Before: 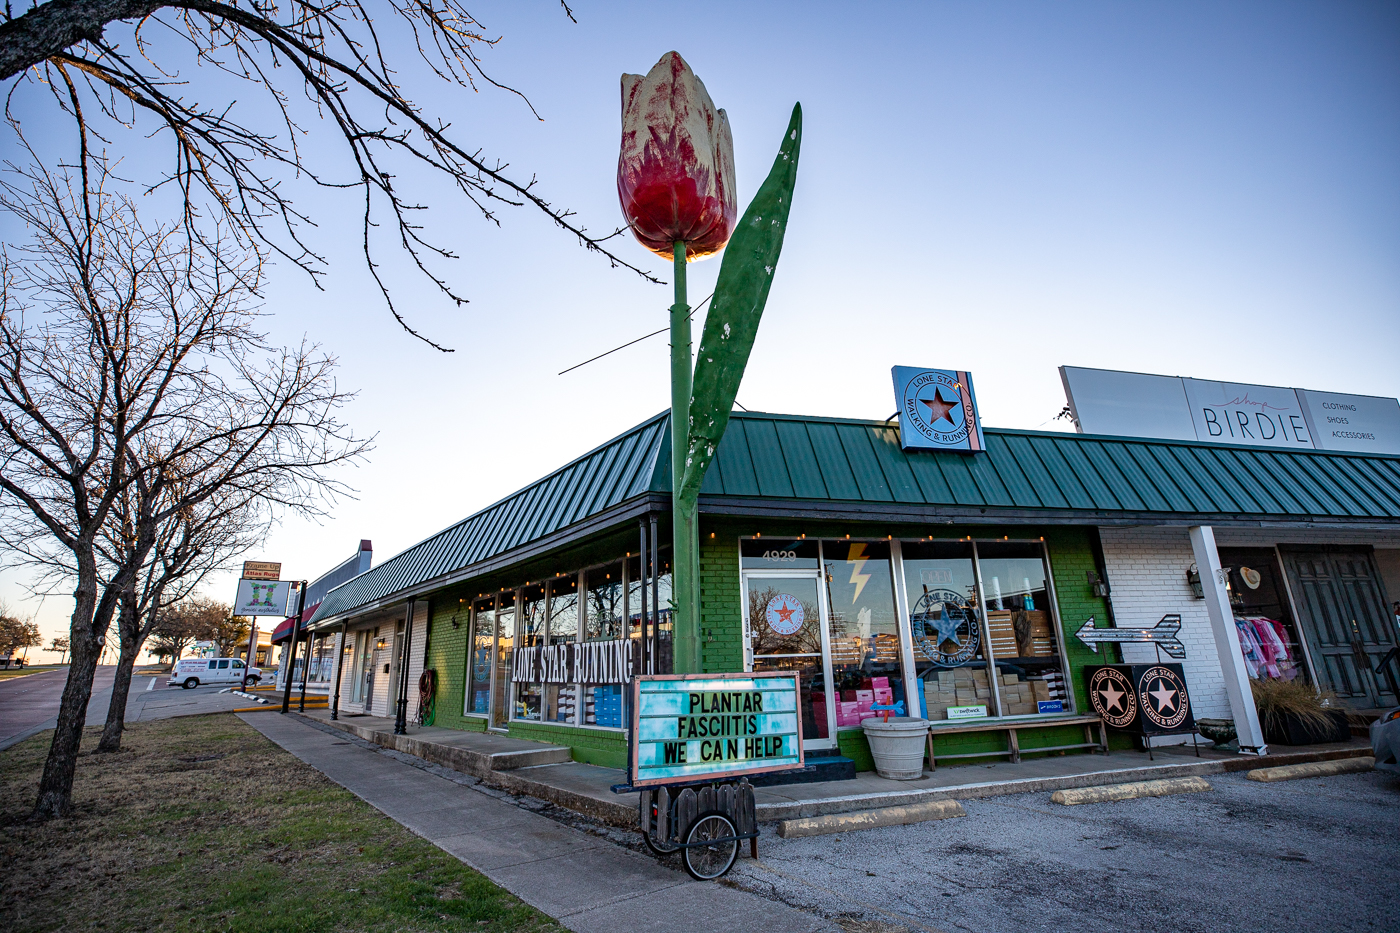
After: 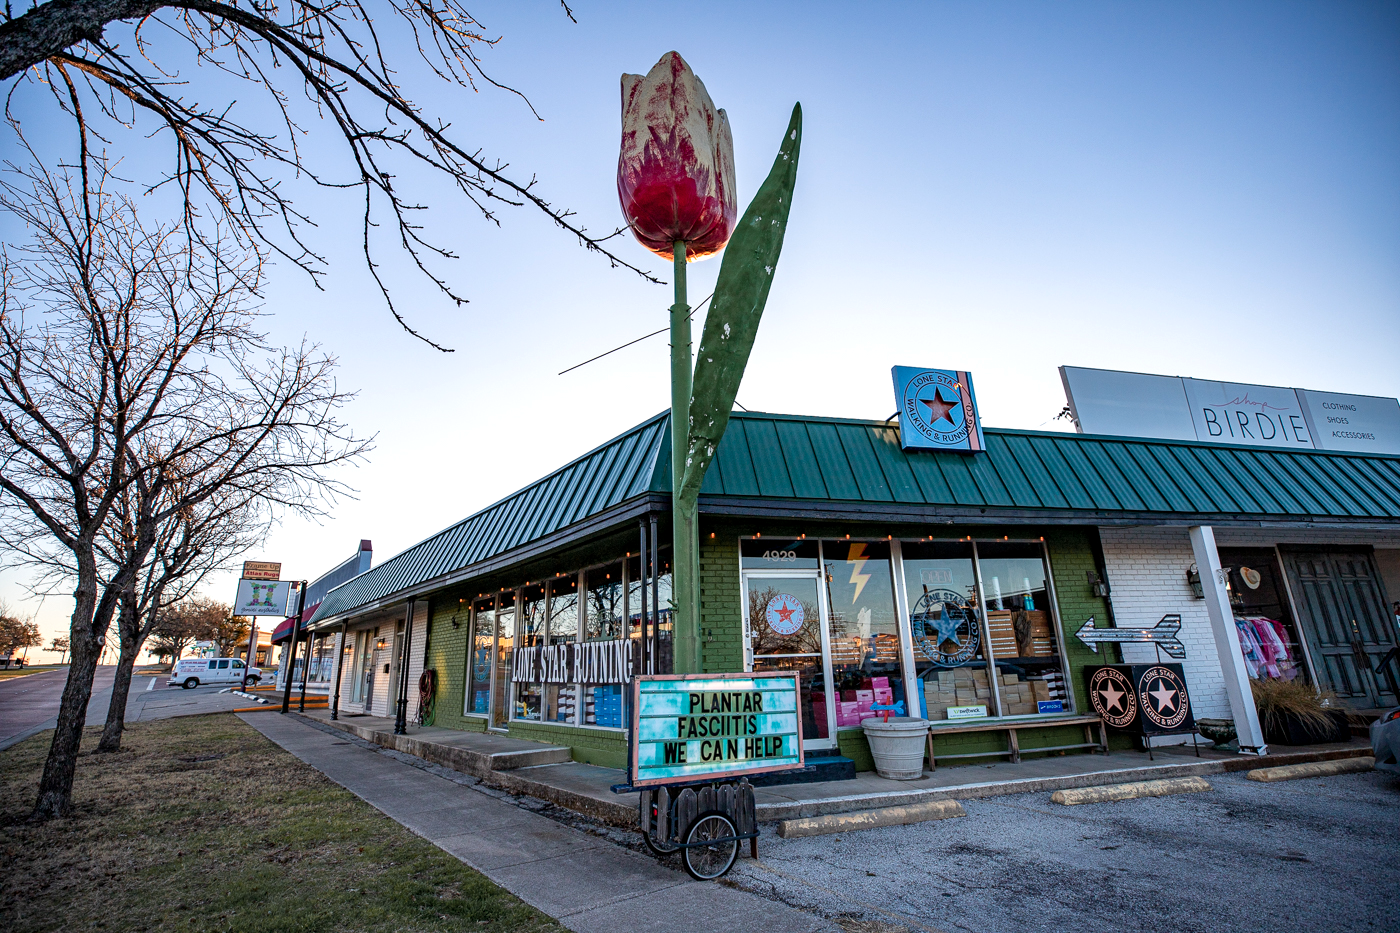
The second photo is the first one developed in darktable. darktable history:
local contrast: highlights 105%, shadows 98%, detail 119%, midtone range 0.2
color zones: curves: ch1 [(0.263, 0.53) (0.376, 0.287) (0.487, 0.512) (0.748, 0.547) (1, 0.513)]; ch2 [(0.262, 0.45) (0.751, 0.477)]
